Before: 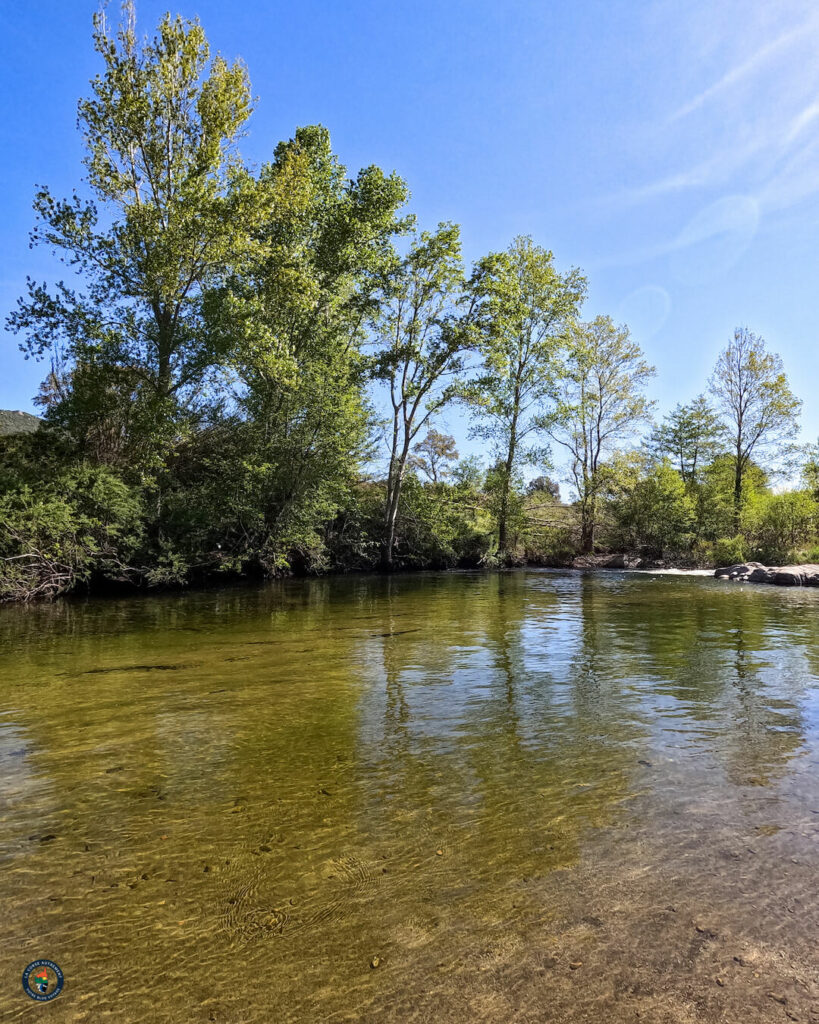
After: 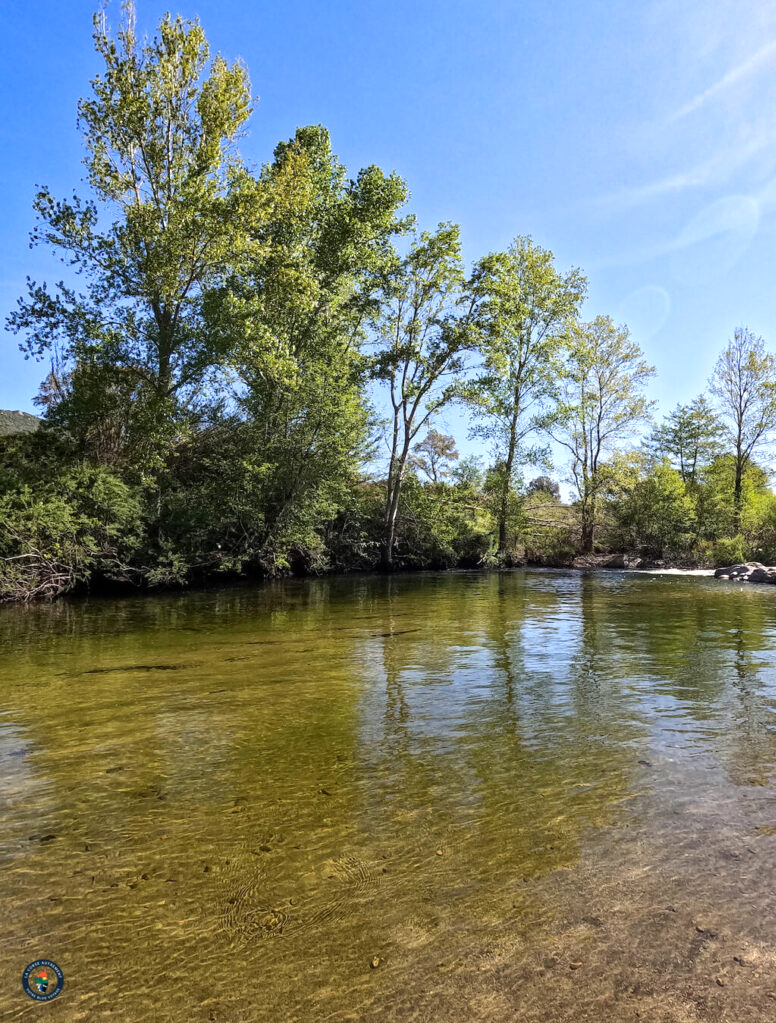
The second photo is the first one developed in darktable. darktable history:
crop and rotate: right 5.167%
exposure: exposure 0.2 EV, compensate highlight preservation false
